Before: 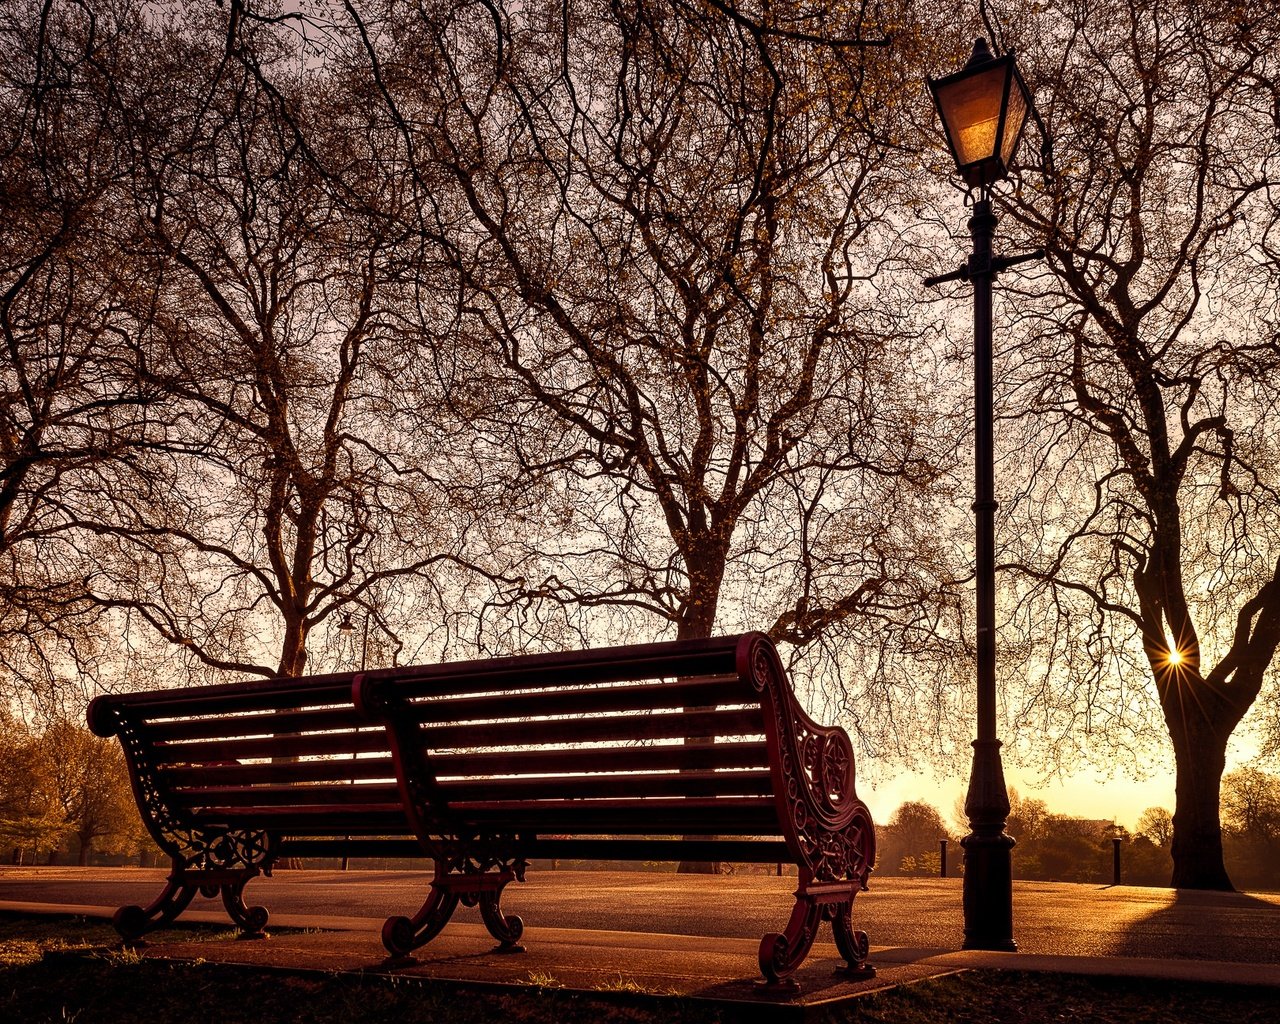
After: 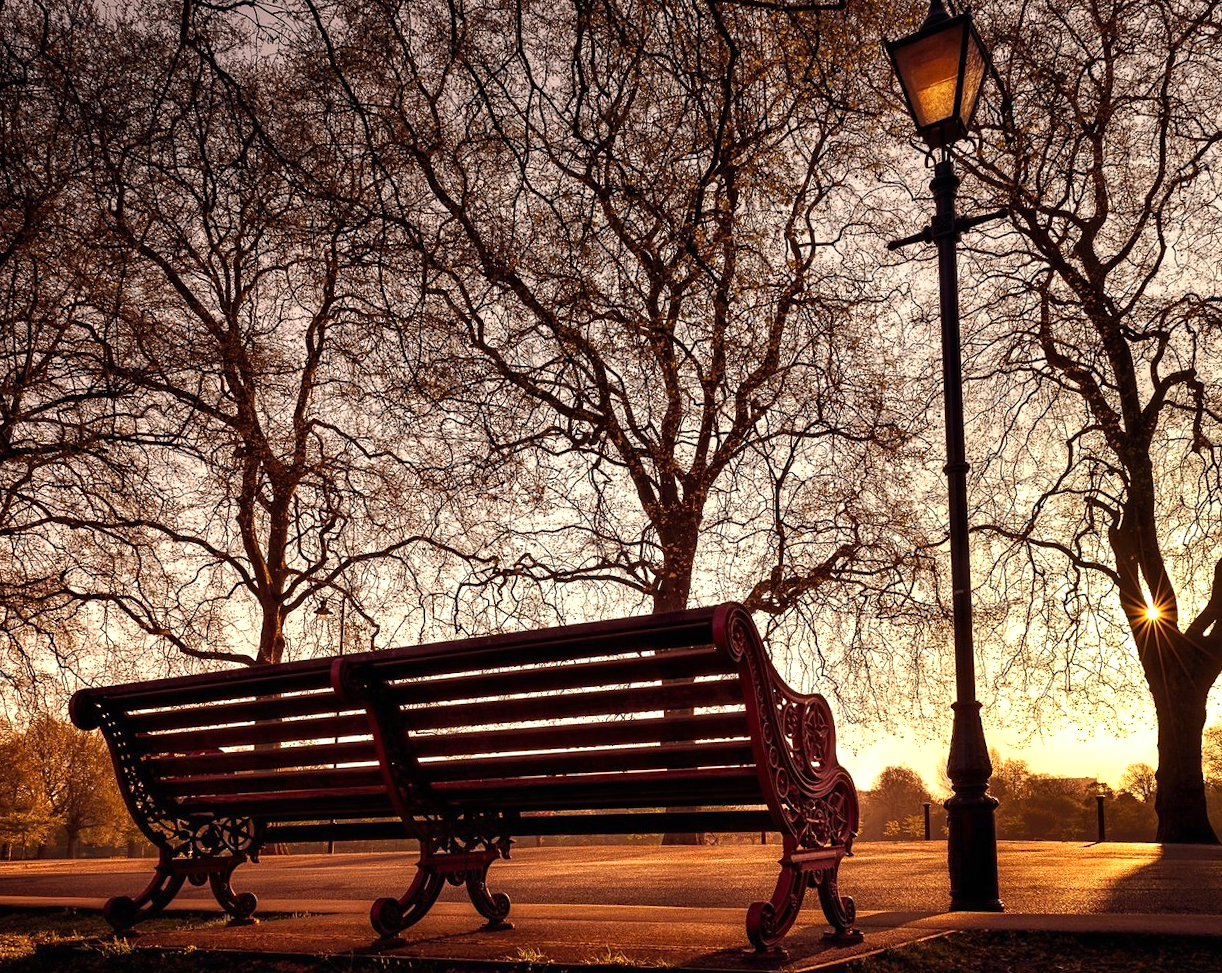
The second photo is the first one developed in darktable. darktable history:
exposure: black level correction 0, exposure 0.5 EV, compensate exposure bias true, compensate highlight preservation false
rotate and perspective: rotation -2.12°, lens shift (vertical) 0.009, lens shift (horizontal) -0.008, automatic cropping original format, crop left 0.036, crop right 0.964, crop top 0.05, crop bottom 0.959
graduated density: on, module defaults
white balance: red 1.009, blue 0.985
